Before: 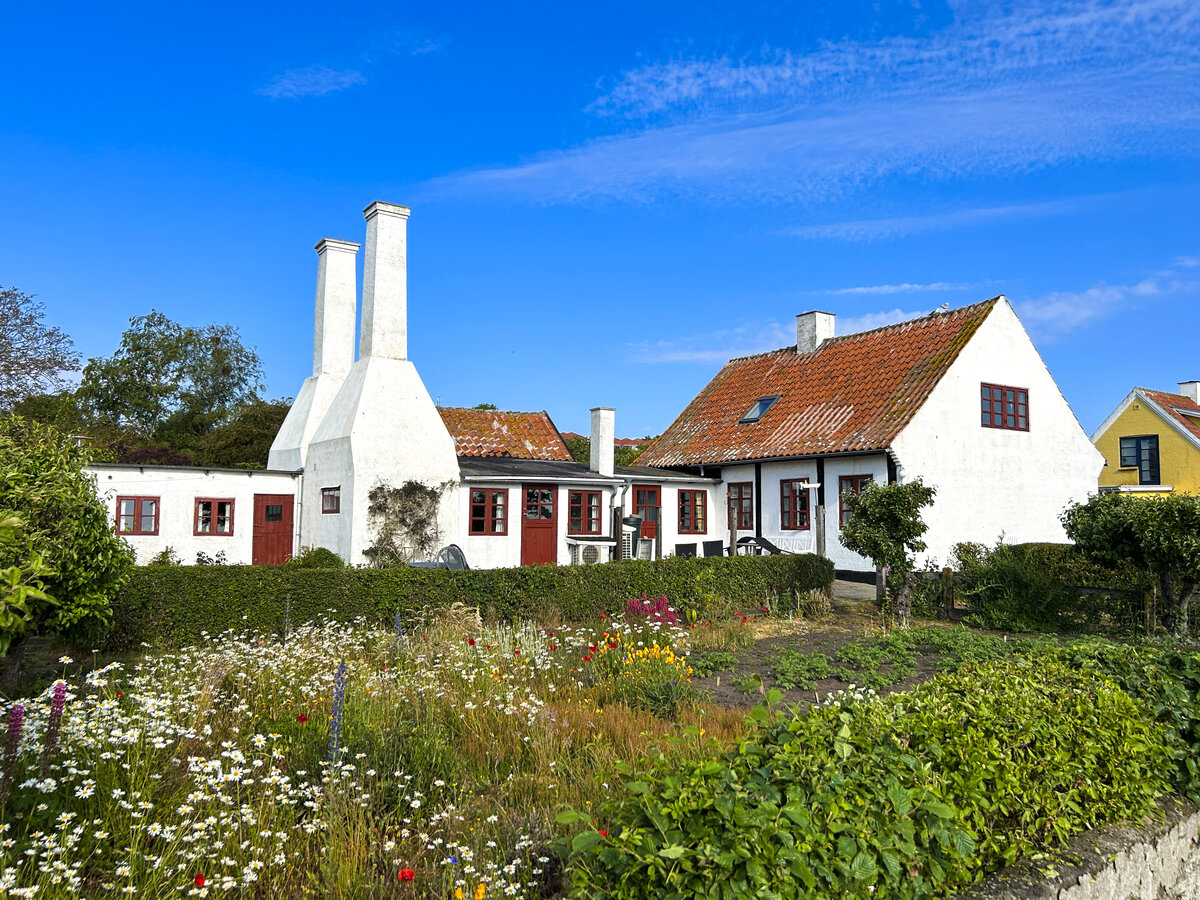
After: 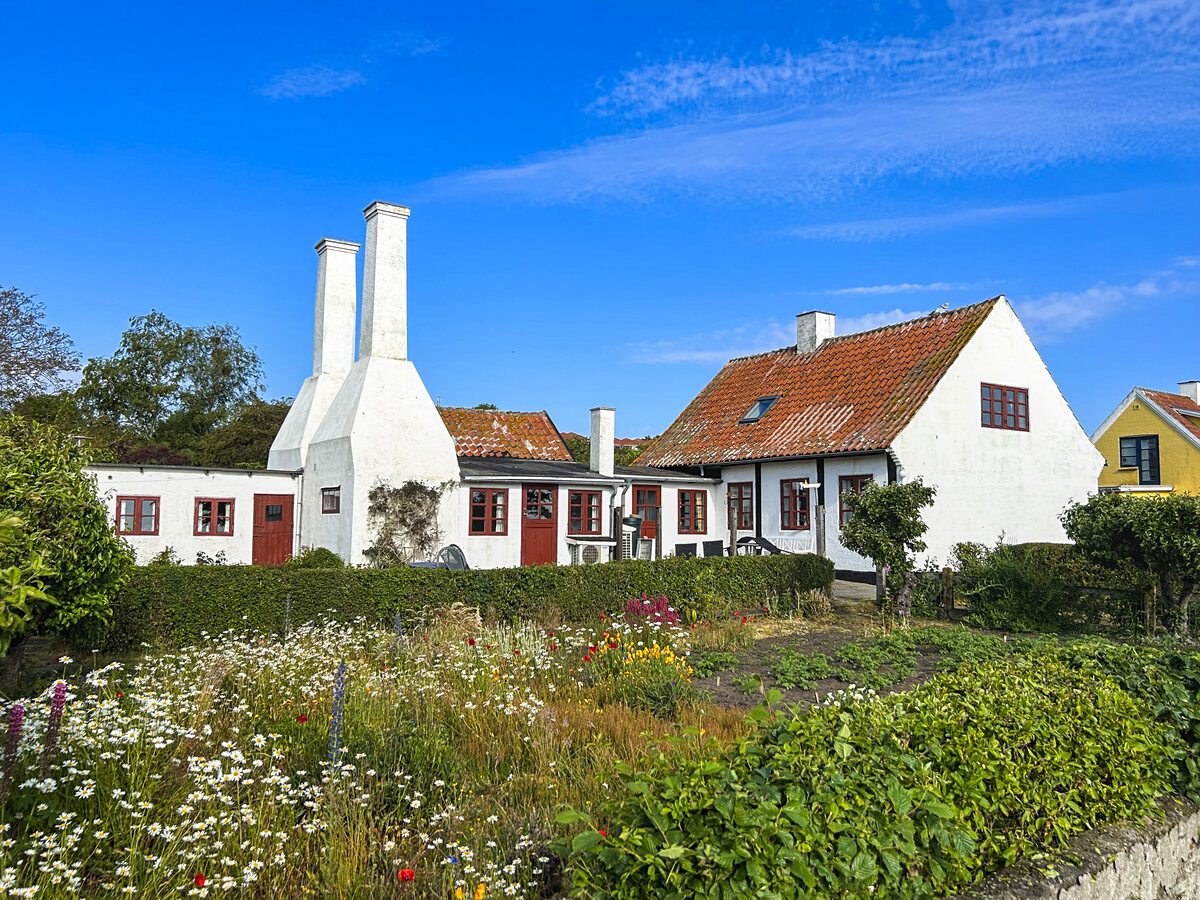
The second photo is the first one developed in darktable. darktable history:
sharpen: amount 0.2
local contrast: detail 110%
